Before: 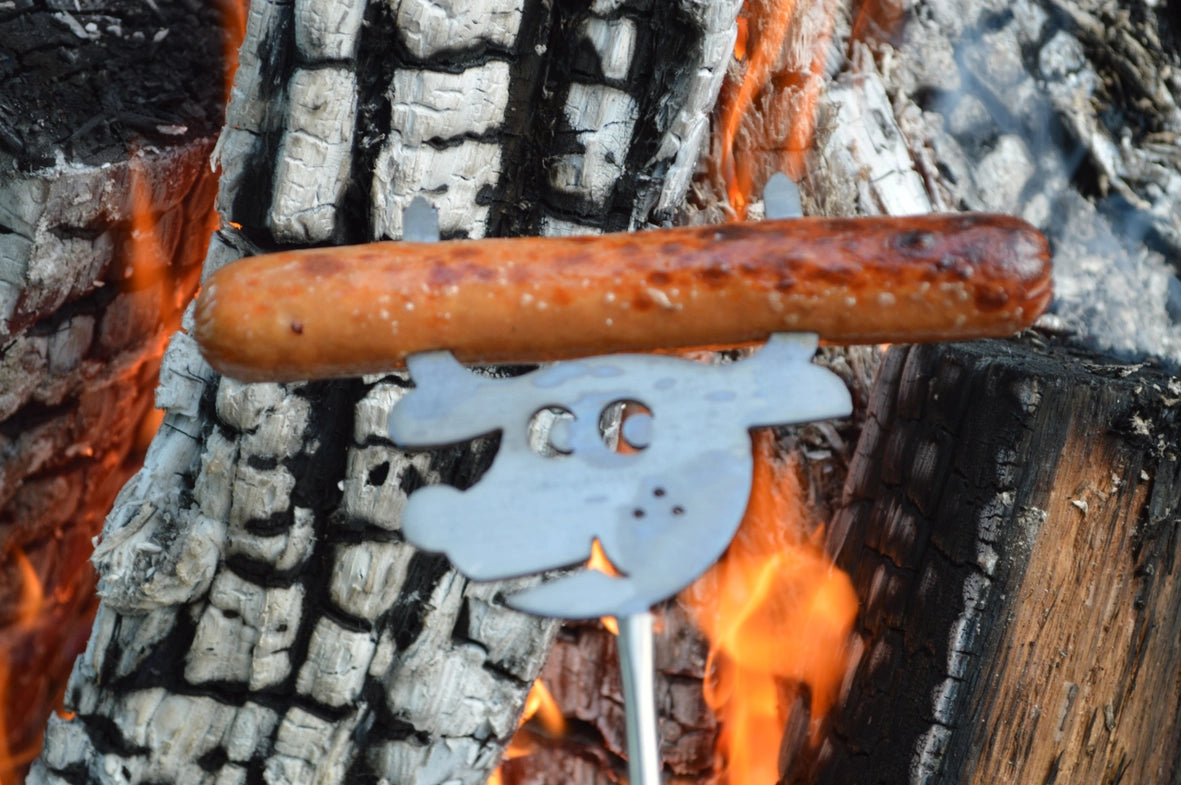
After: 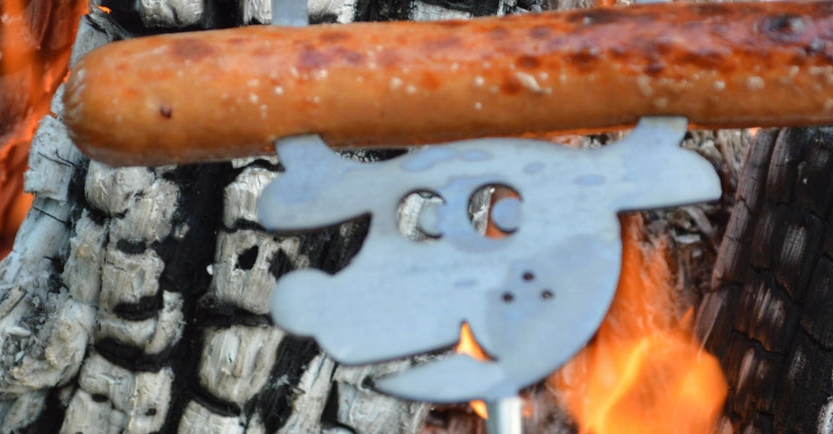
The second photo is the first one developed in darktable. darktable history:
shadows and highlights: low approximation 0.01, soften with gaussian
crop: left 11.123%, top 27.61%, right 18.3%, bottom 17.034%
